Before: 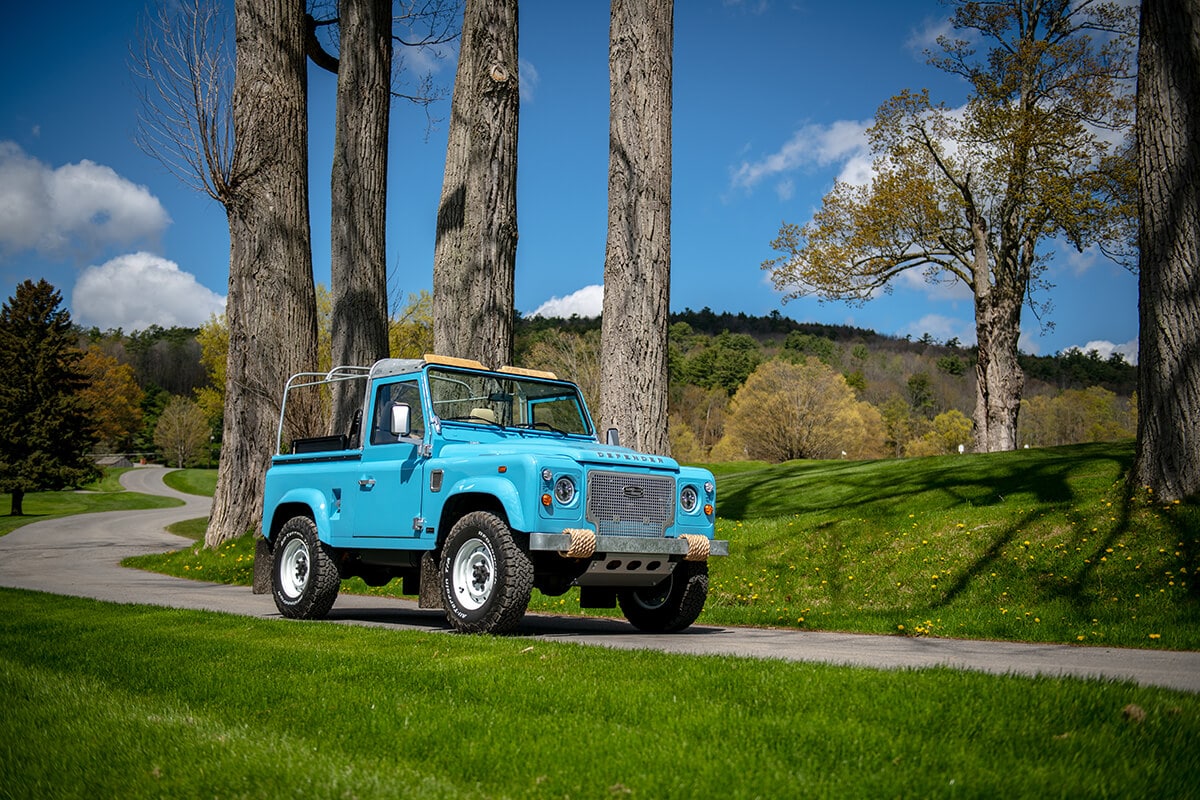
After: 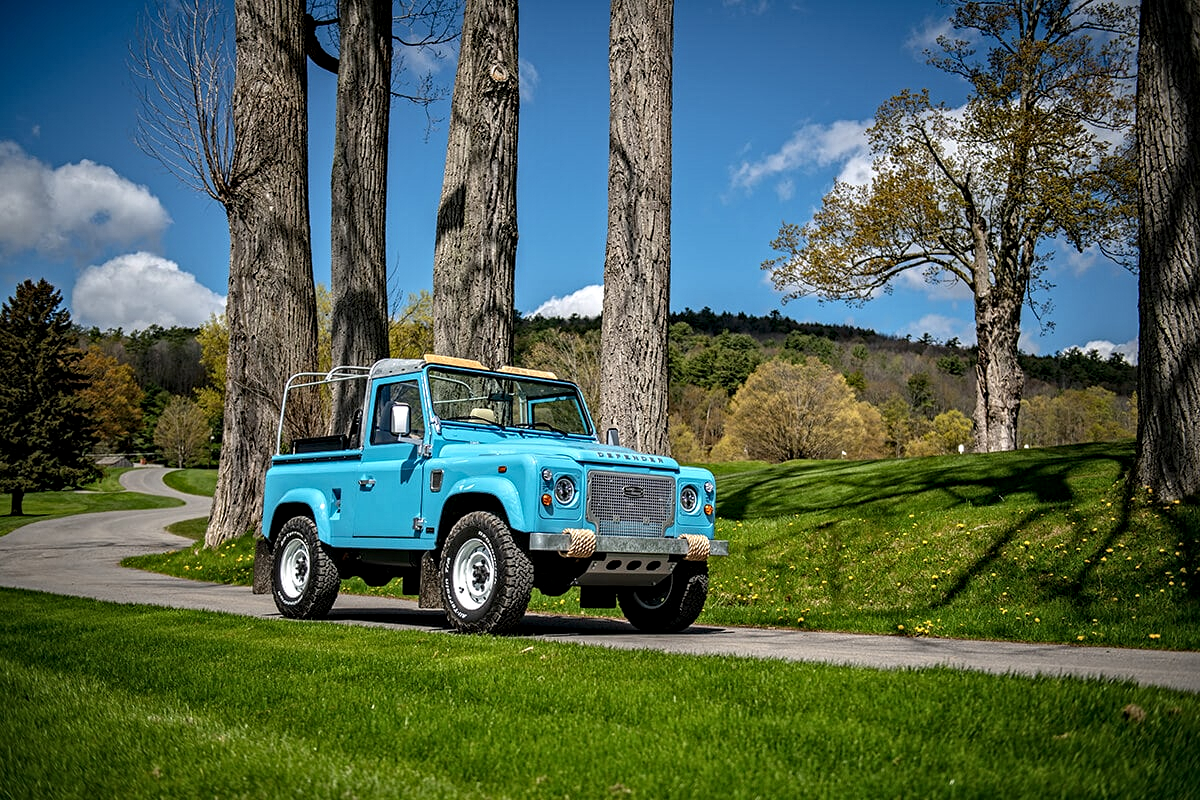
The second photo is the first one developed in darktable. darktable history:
contrast equalizer: octaves 7, y [[0.502, 0.517, 0.543, 0.576, 0.611, 0.631], [0.5 ×6], [0.5 ×6], [0 ×6], [0 ×6]]
